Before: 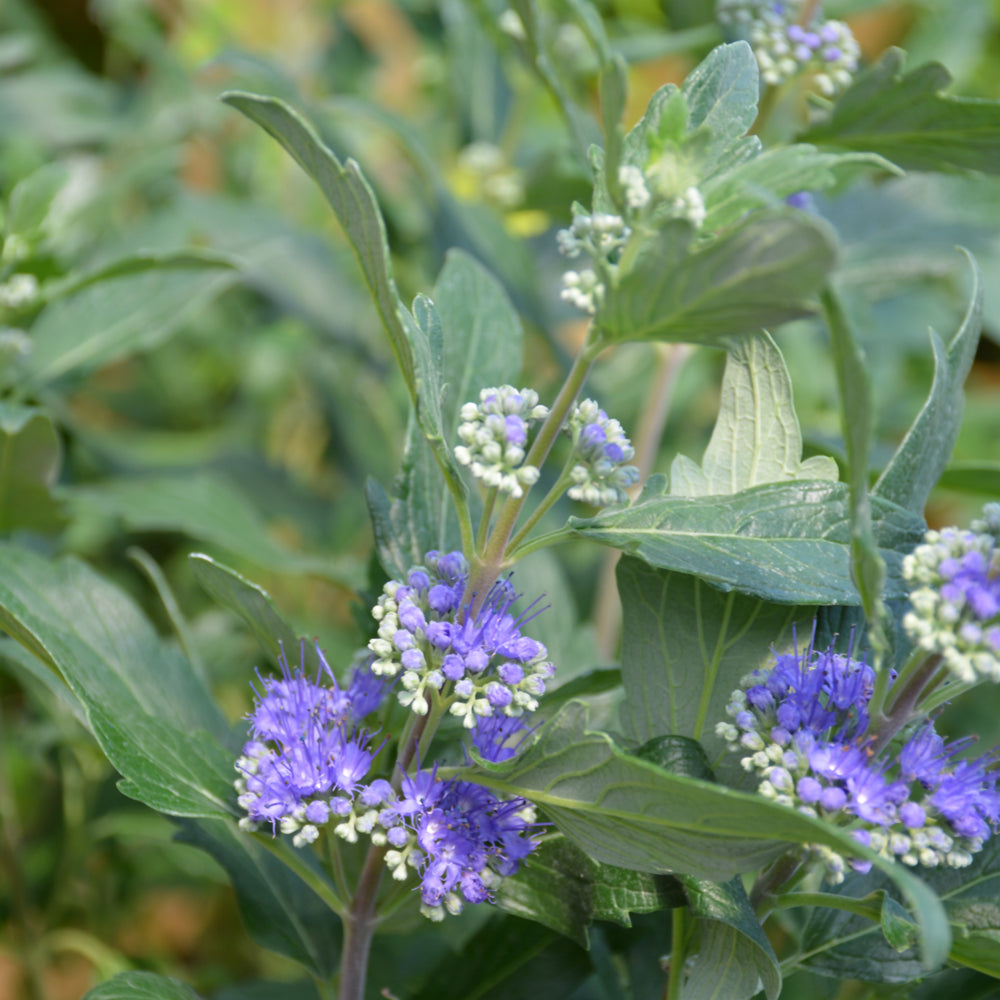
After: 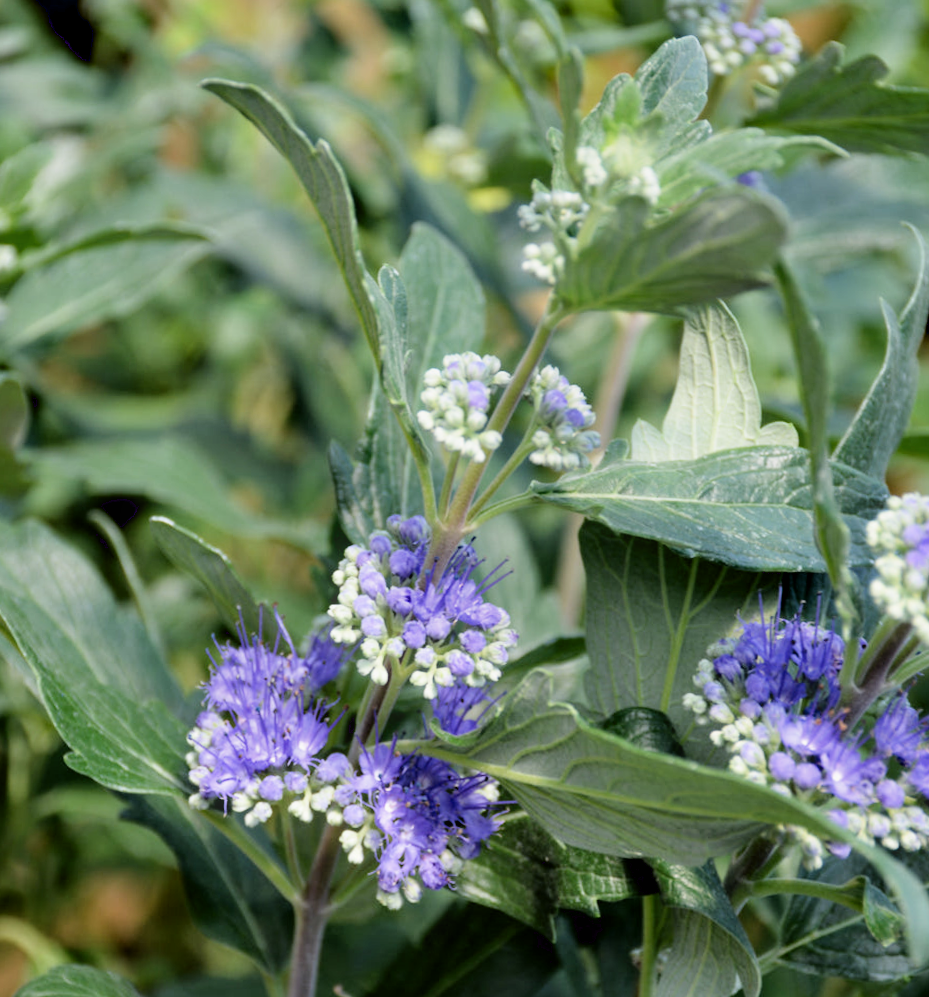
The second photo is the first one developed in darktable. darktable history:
filmic rgb: white relative exposure 3.8 EV, hardness 4.35
contrast equalizer: octaves 7, y [[0.609, 0.611, 0.615, 0.613, 0.607, 0.603], [0.504, 0.498, 0.496, 0.499, 0.506, 0.516], [0 ×6], [0 ×6], [0 ×6]]
rotate and perspective: rotation 0.215°, lens shift (vertical) -0.139, crop left 0.069, crop right 0.939, crop top 0.002, crop bottom 0.996
bloom: size 5%, threshold 95%, strength 15%
